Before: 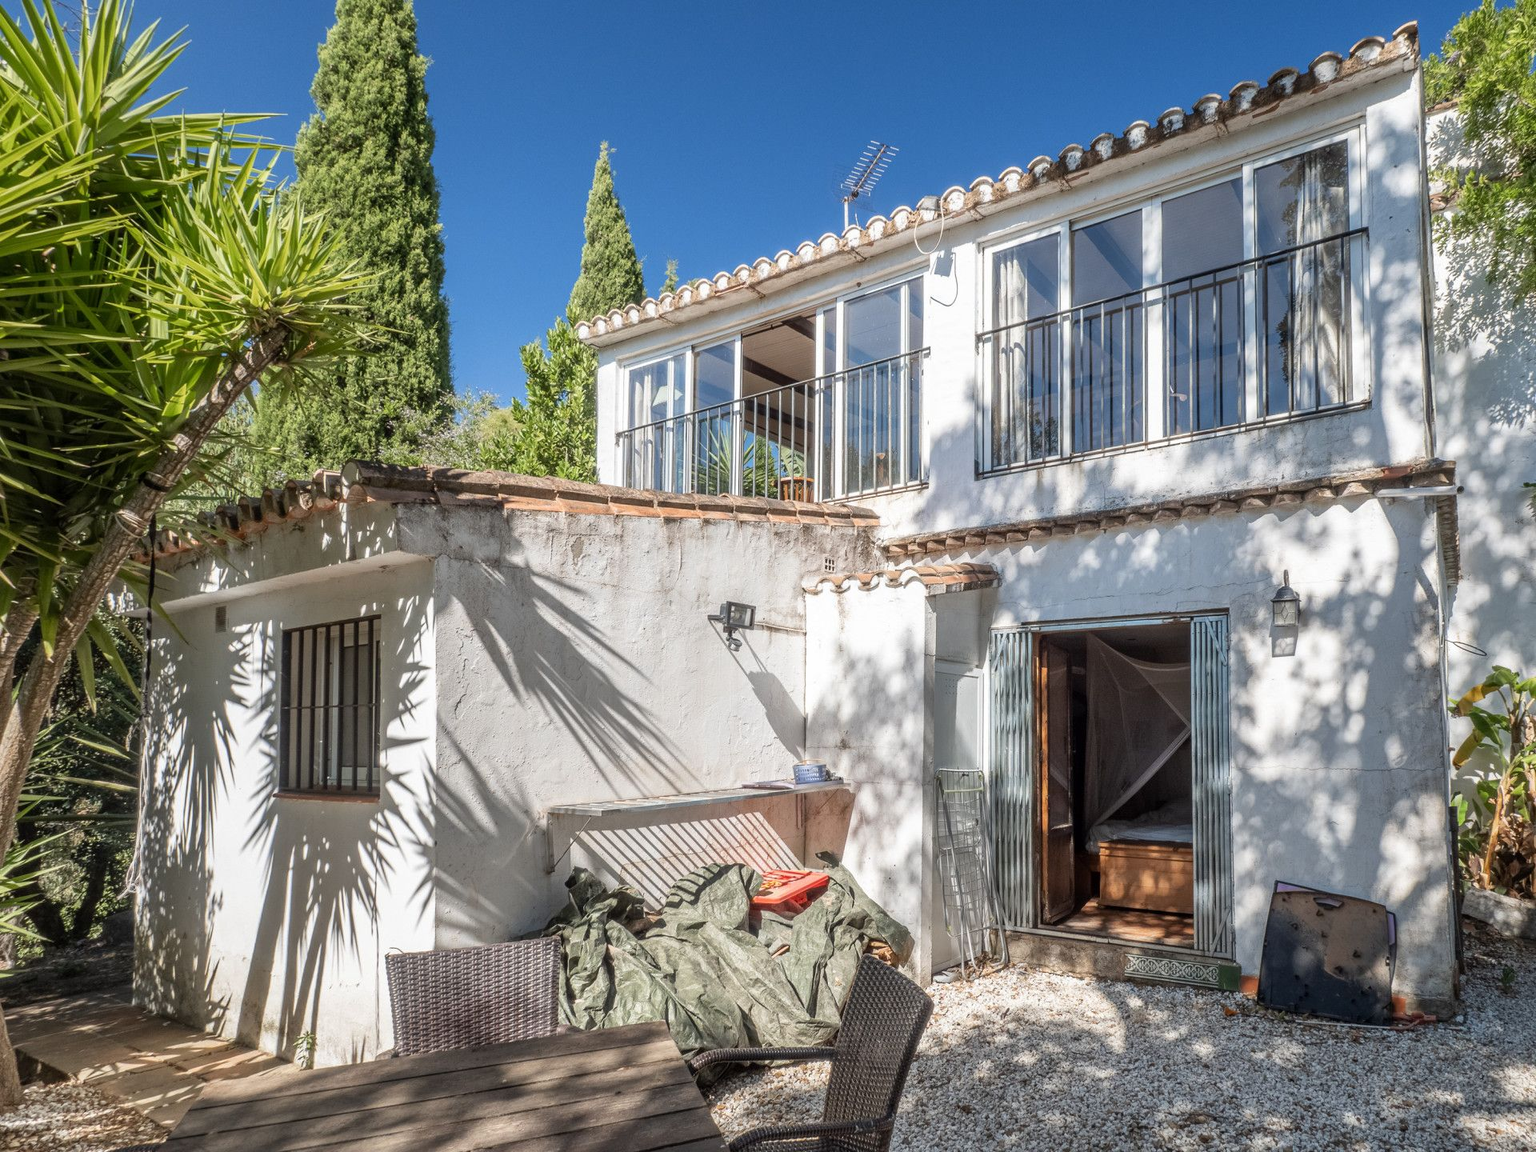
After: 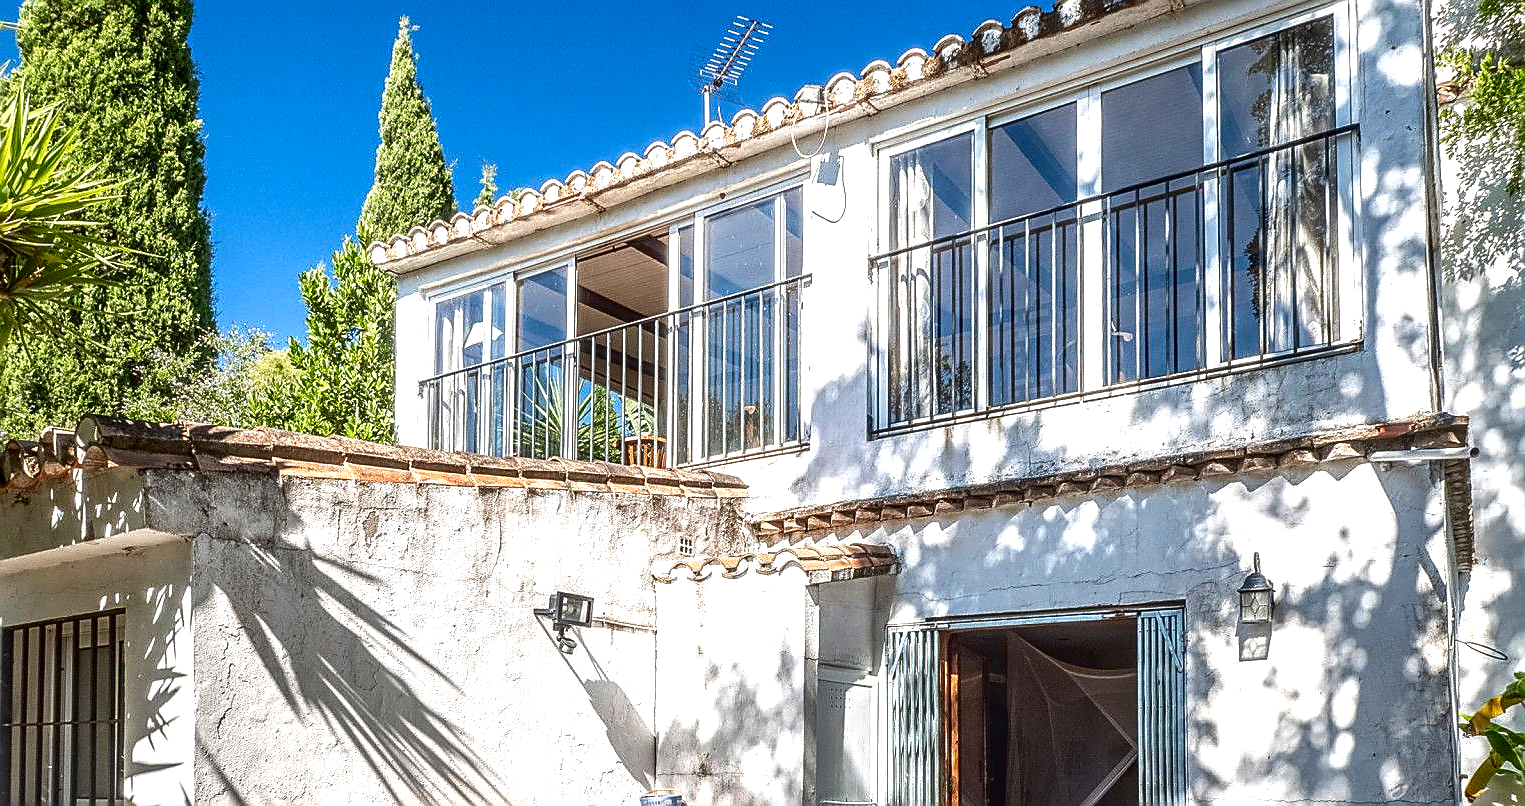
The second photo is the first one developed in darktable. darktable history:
crop: left 18.285%, top 11.111%, right 2.257%, bottom 32.914%
tone equalizer: smoothing diameter 24.88%, edges refinement/feathering 8.56, preserve details guided filter
exposure: black level correction 0, exposure 0.699 EV, compensate exposure bias true, compensate highlight preservation false
contrast brightness saturation: brightness -0.245, saturation 0.204
sharpen: radius 1.422, amount 1.249, threshold 0.673
local contrast: on, module defaults
